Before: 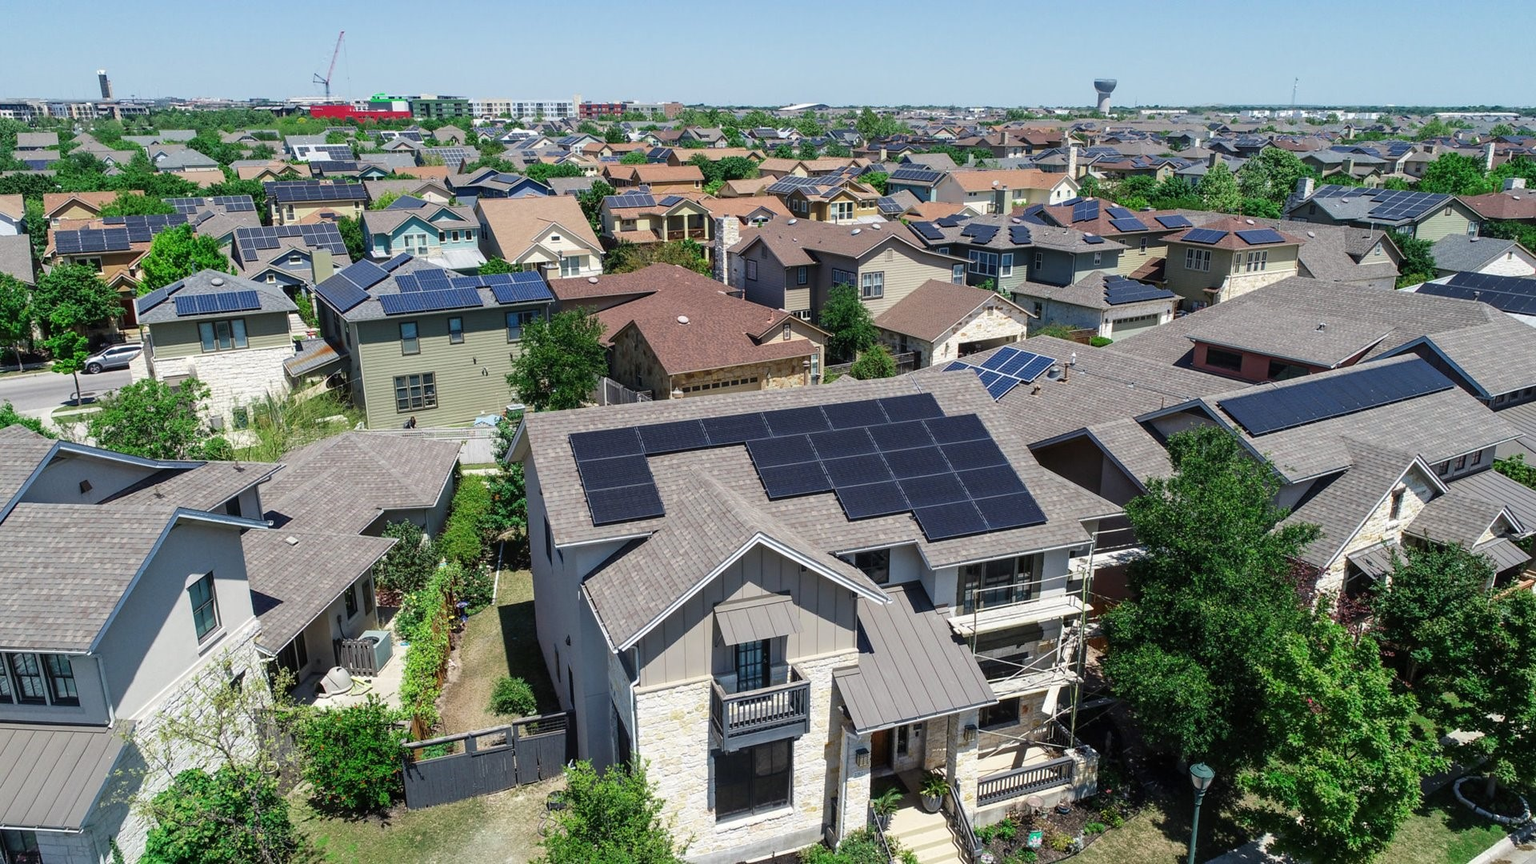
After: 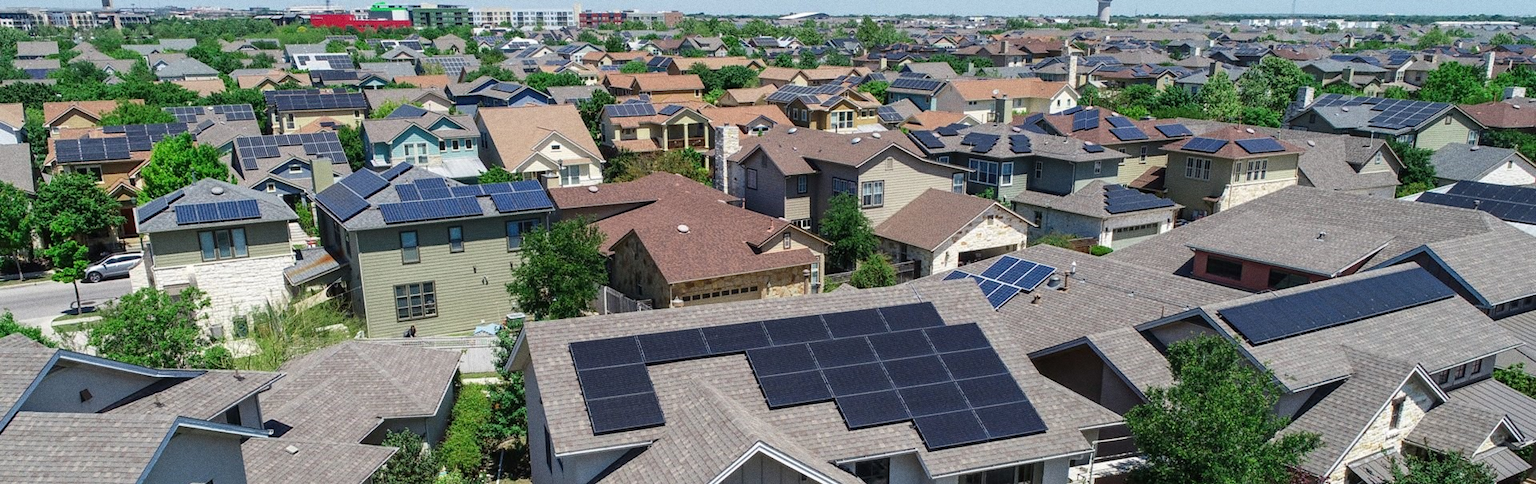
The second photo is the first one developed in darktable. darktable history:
crop and rotate: top 10.605%, bottom 33.274%
grain: coarseness 0.09 ISO
